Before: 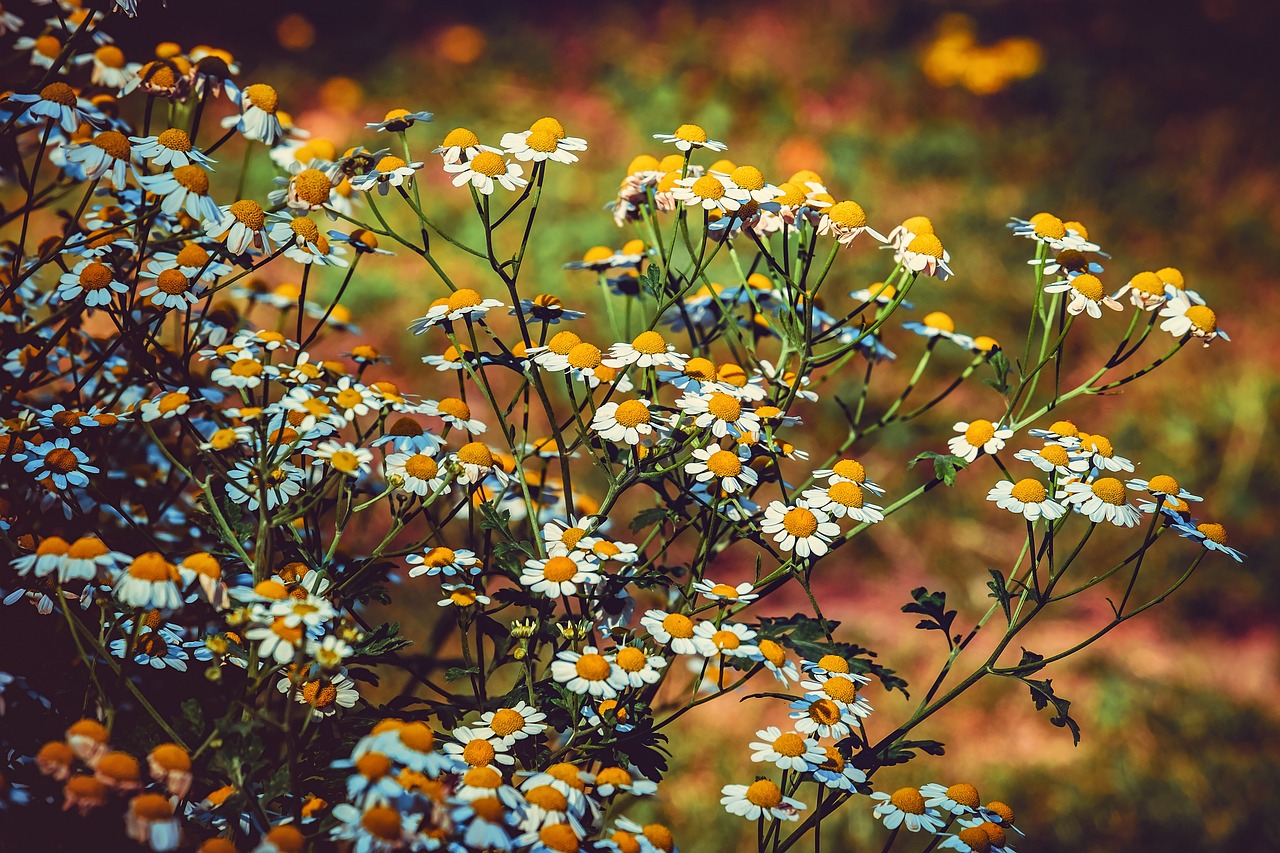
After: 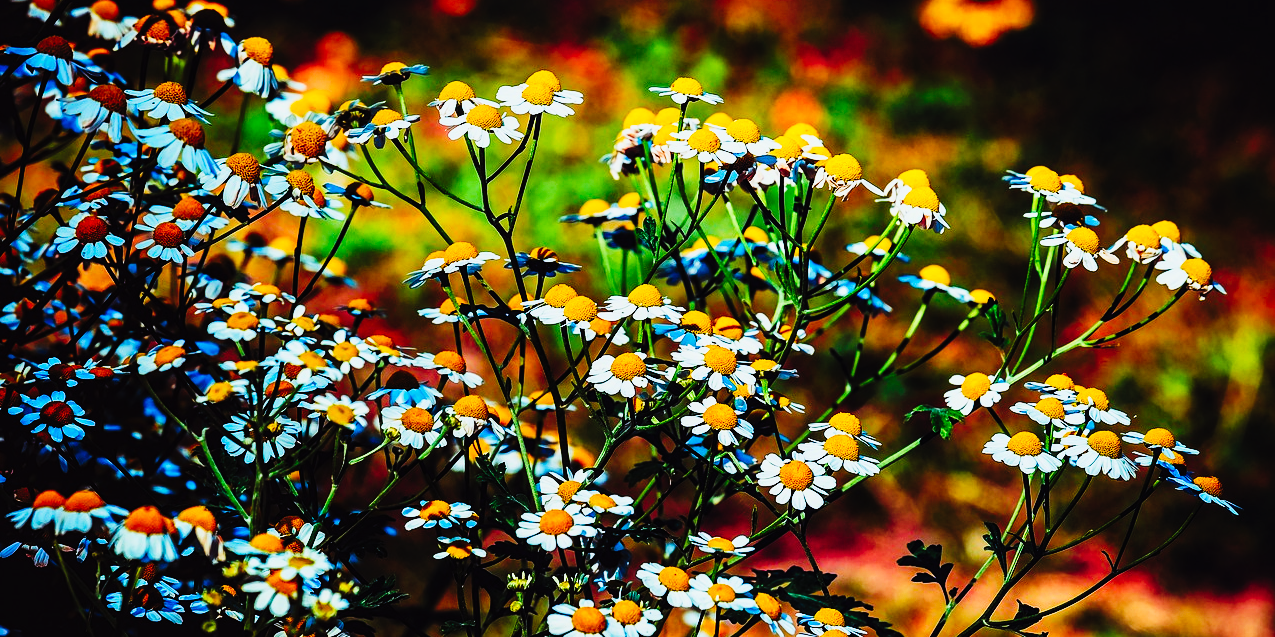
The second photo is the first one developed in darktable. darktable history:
crop: left 0.372%, top 5.519%, bottom 19.775%
tone curve: curves: ch0 [(0, 0) (0.003, 0.01) (0.011, 0.012) (0.025, 0.012) (0.044, 0.017) (0.069, 0.021) (0.1, 0.025) (0.136, 0.03) (0.177, 0.037) (0.224, 0.052) (0.277, 0.092) (0.335, 0.16) (0.399, 0.3) (0.468, 0.463) (0.543, 0.639) (0.623, 0.796) (0.709, 0.904) (0.801, 0.962) (0.898, 0.988) (1, 1)], preserve colors none
filmic rgb: black relative exposure -7.65 EV, white relative exposure 4.56 EV, hardness 3.61, color science v6 (2022)
exposure: exposure -0.209 EV, compensate exposure bias true, compensate highlight preservation false
color calibration: x 0.381, y 0.391, temperature 4088.27 K
